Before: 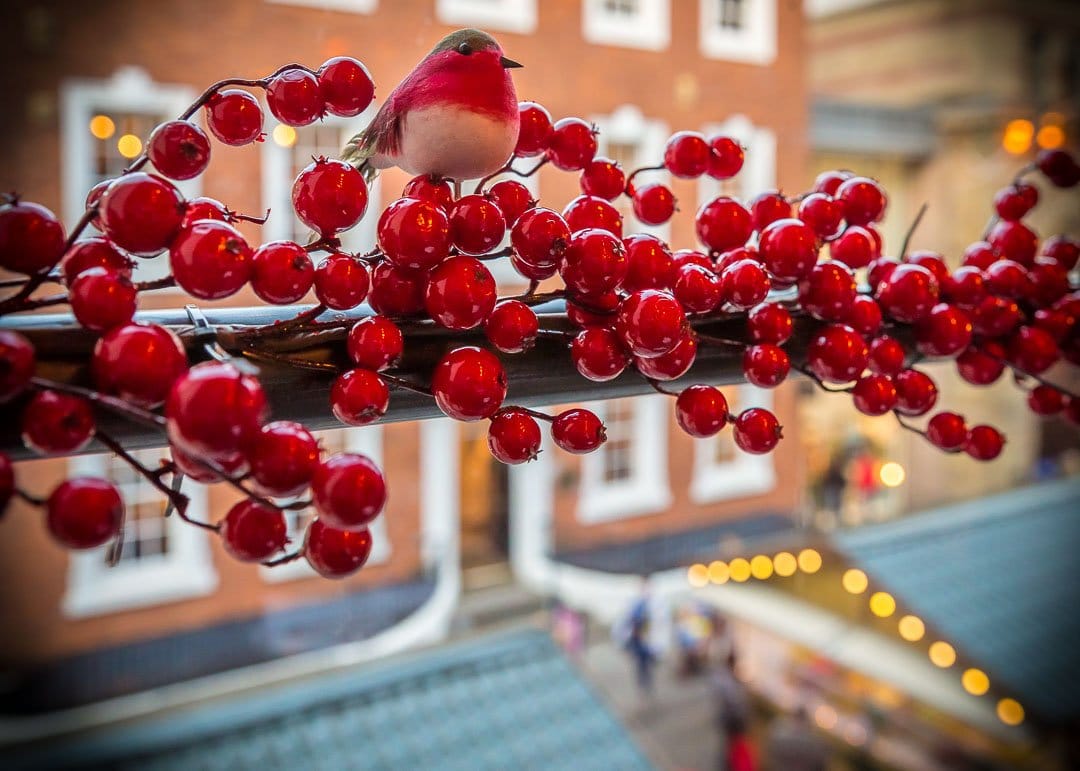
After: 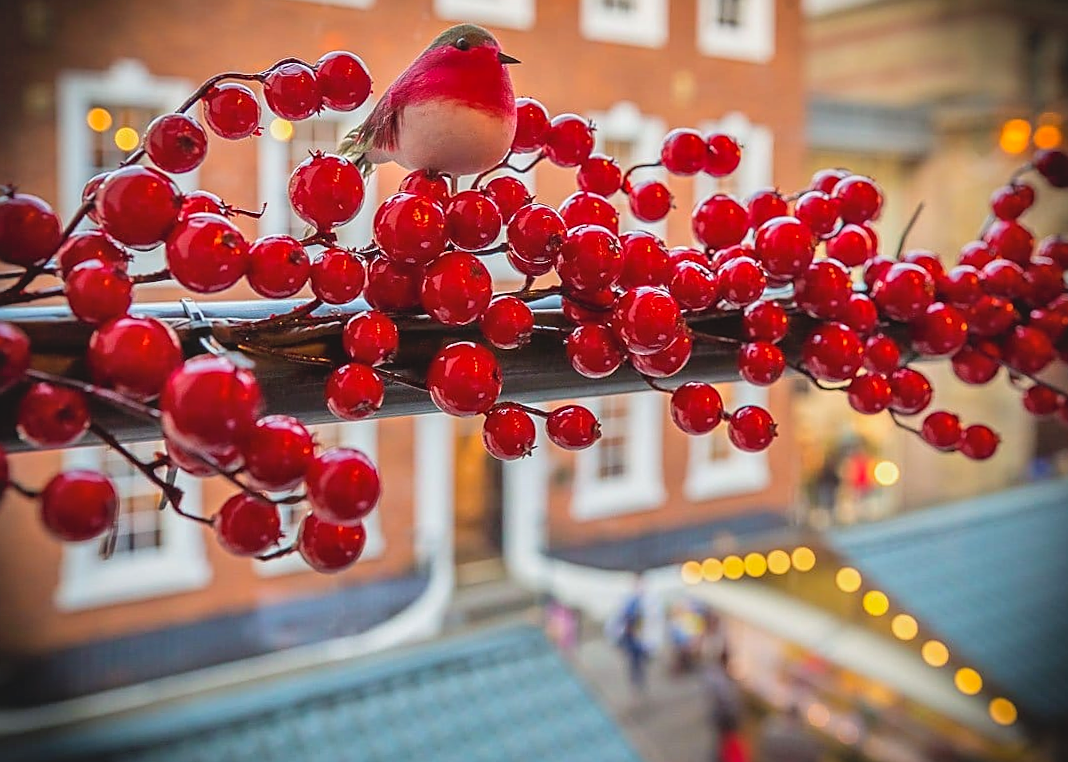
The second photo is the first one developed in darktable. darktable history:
crop and rotate: angle -0.439°
shadows and highlights: soften with gaussian
contrast brightness saturation: contrast -0.097, brightness 0.044, saturation 0.077
sharpen: amount 0.492
